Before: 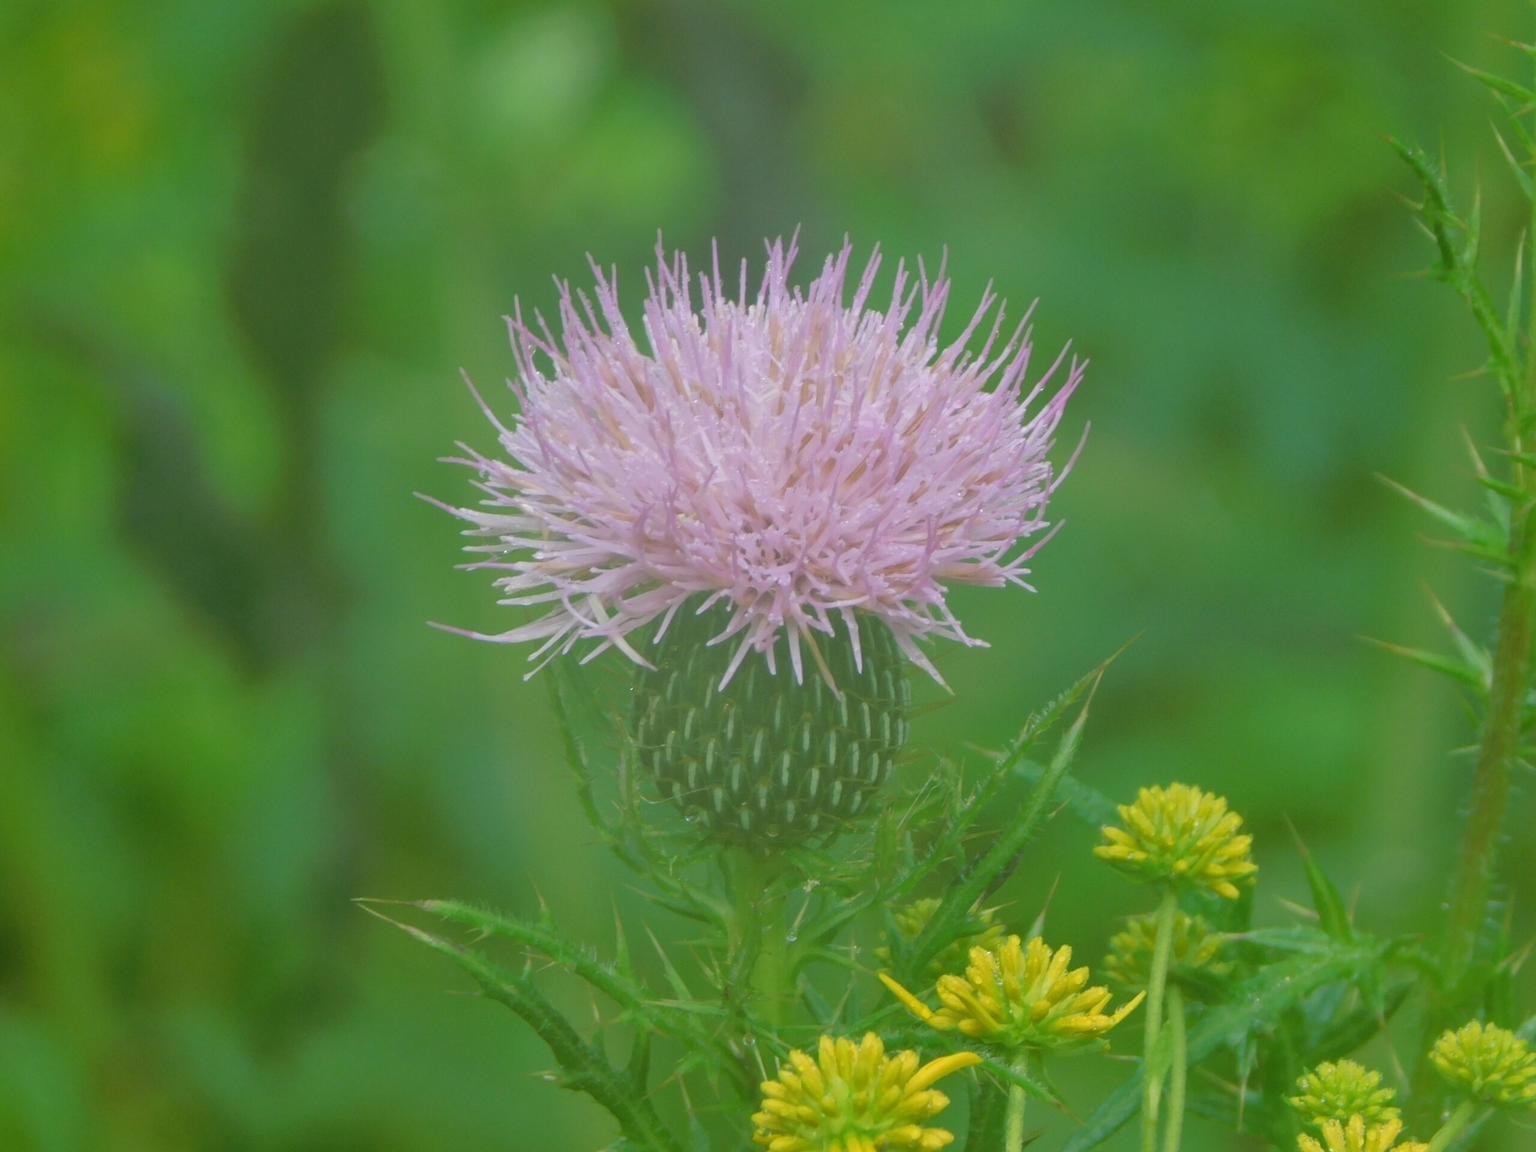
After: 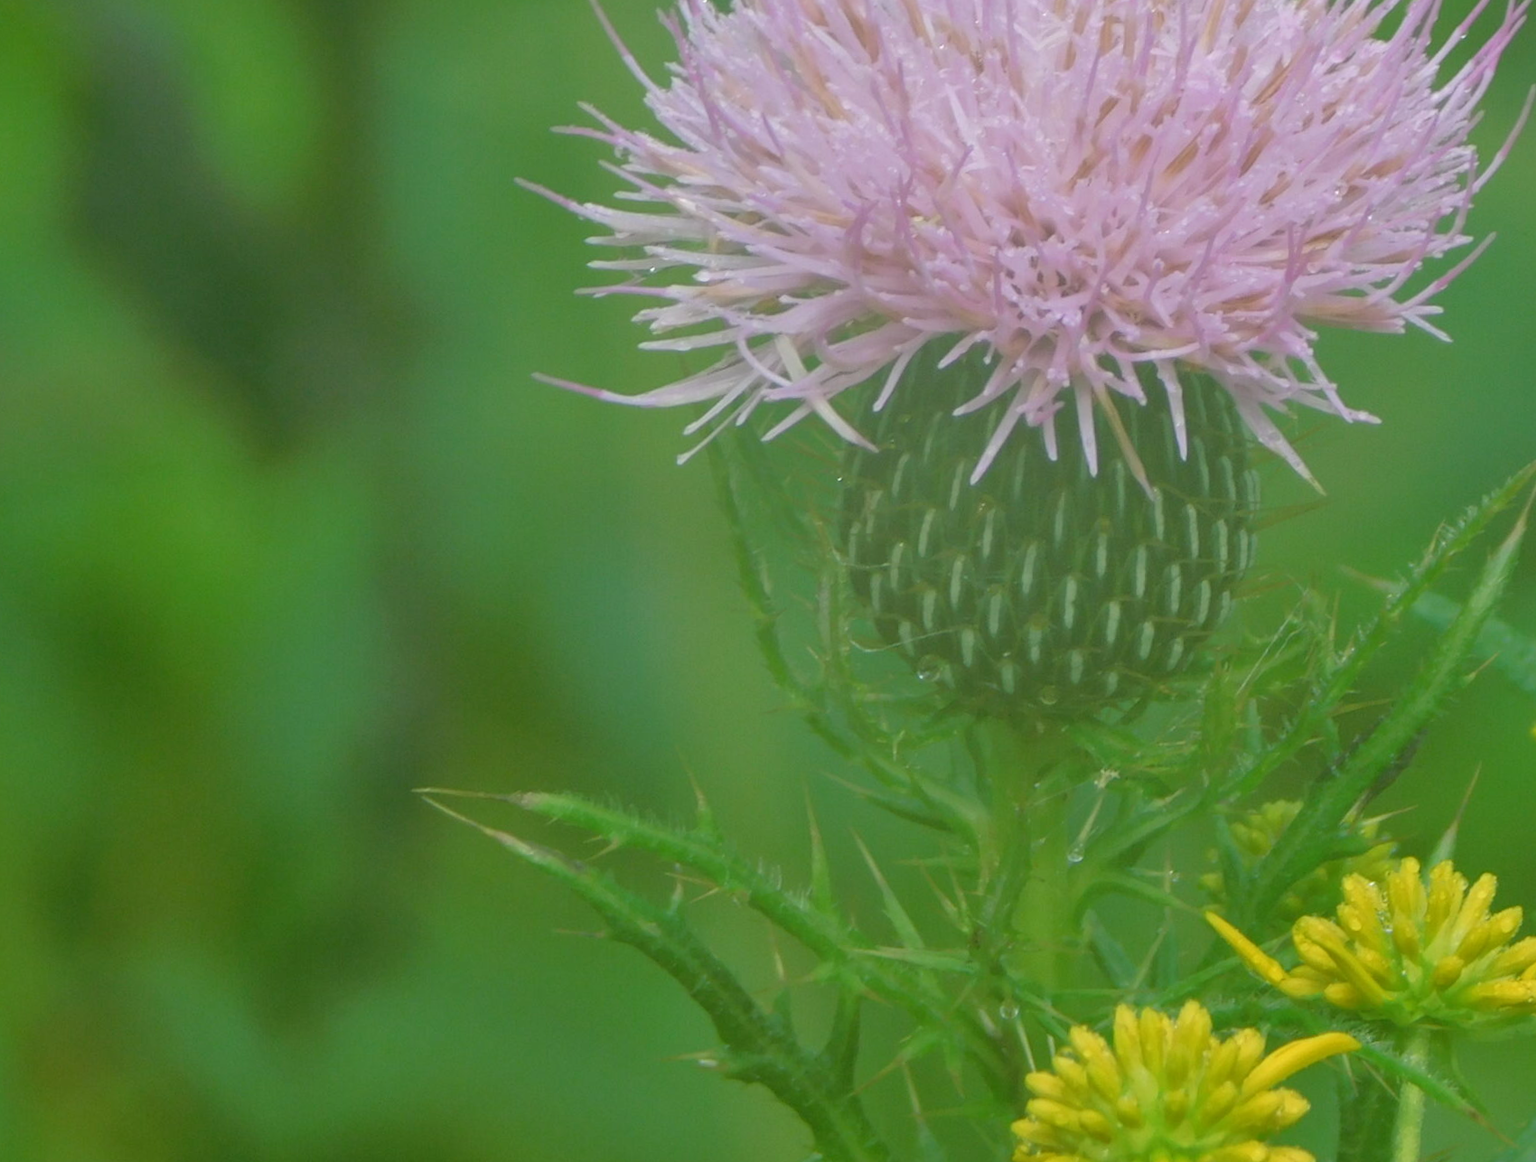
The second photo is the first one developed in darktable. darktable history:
tone equalizer: mask exposure compensation -0.506 EV
crop and rotate: angle -0.785°, left 3.909%, top 31.725%, right 28.447%
